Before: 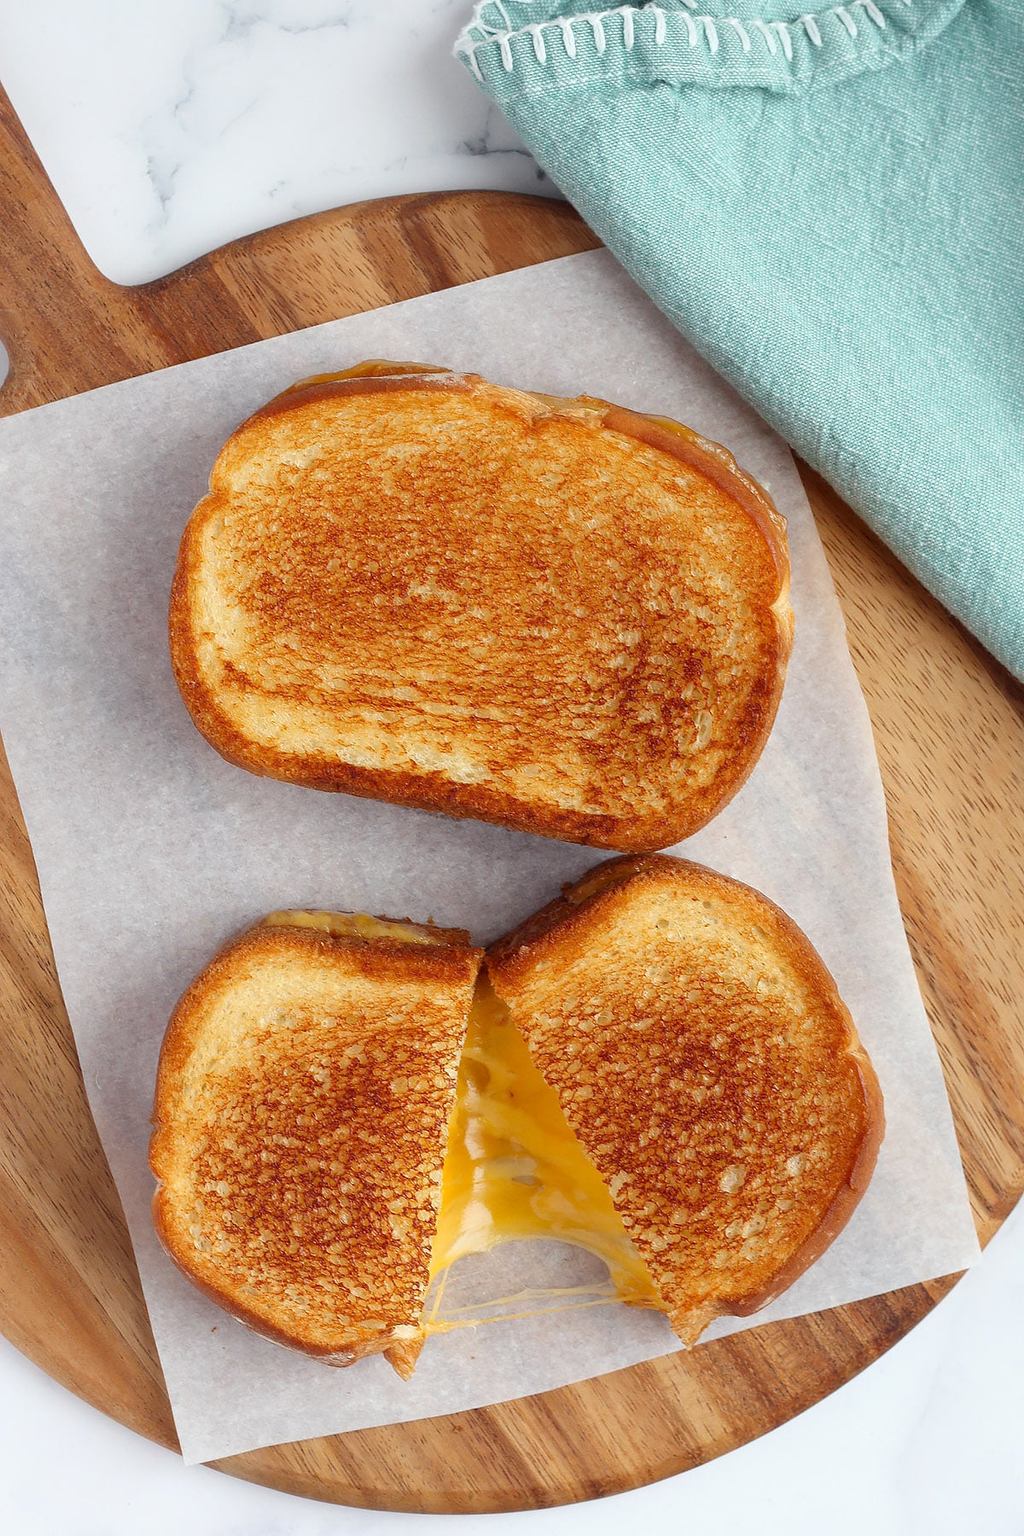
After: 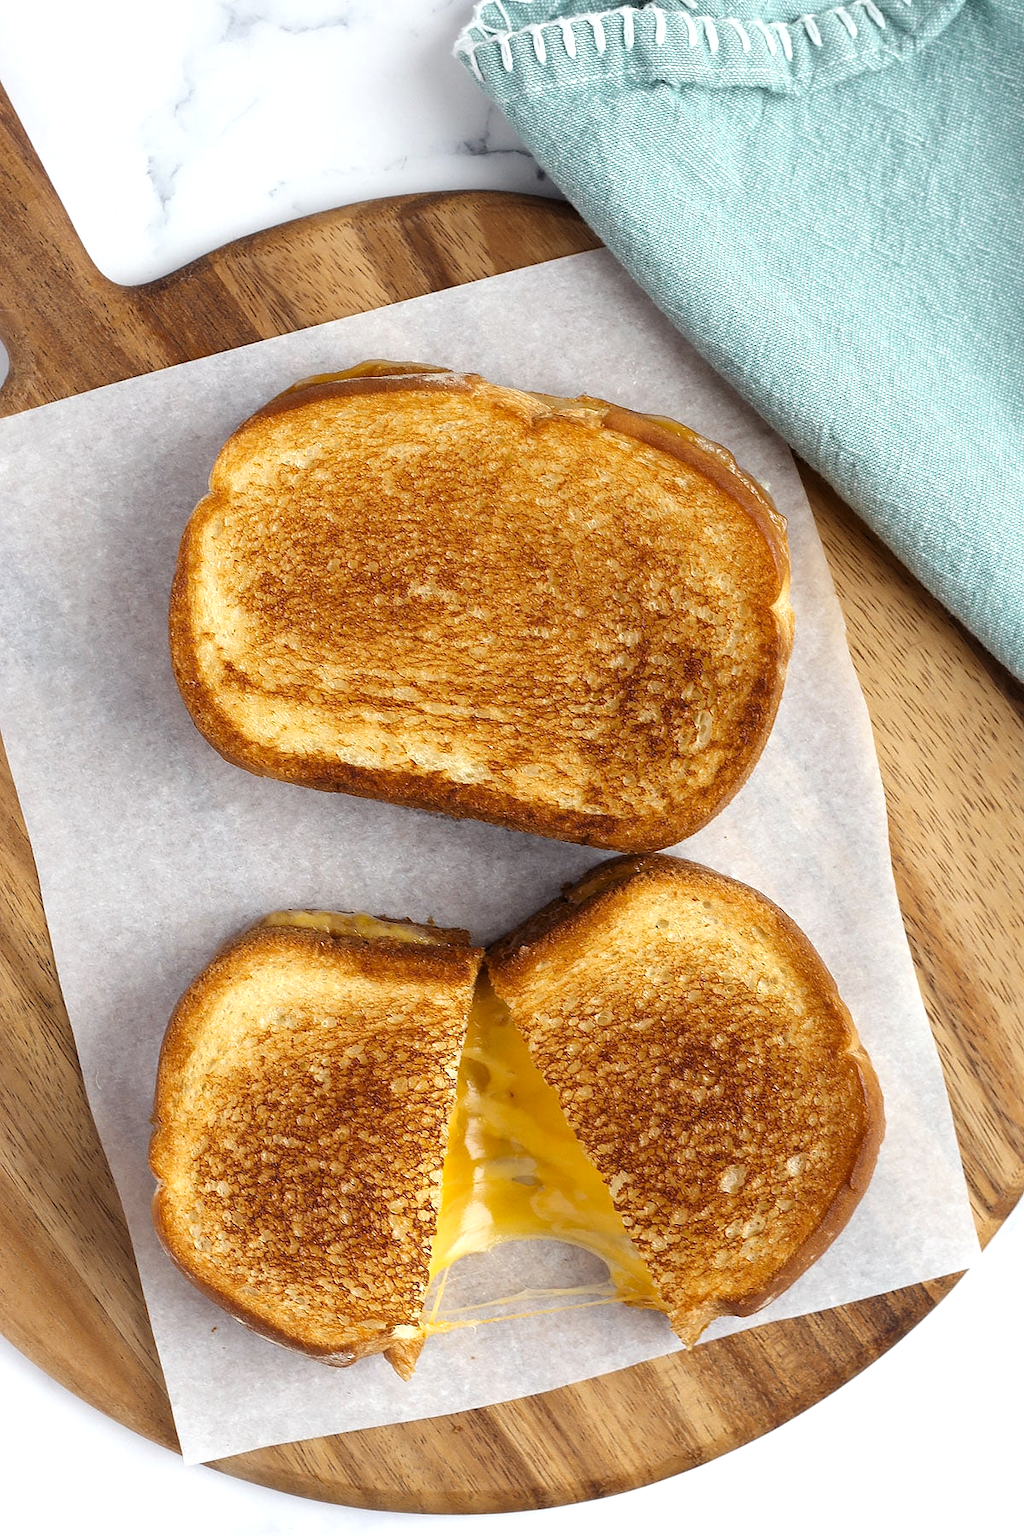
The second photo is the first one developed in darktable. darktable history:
color contrast: green-magenta contrast 0.81
levels: levels [0.052, 0.496, 0.908]
